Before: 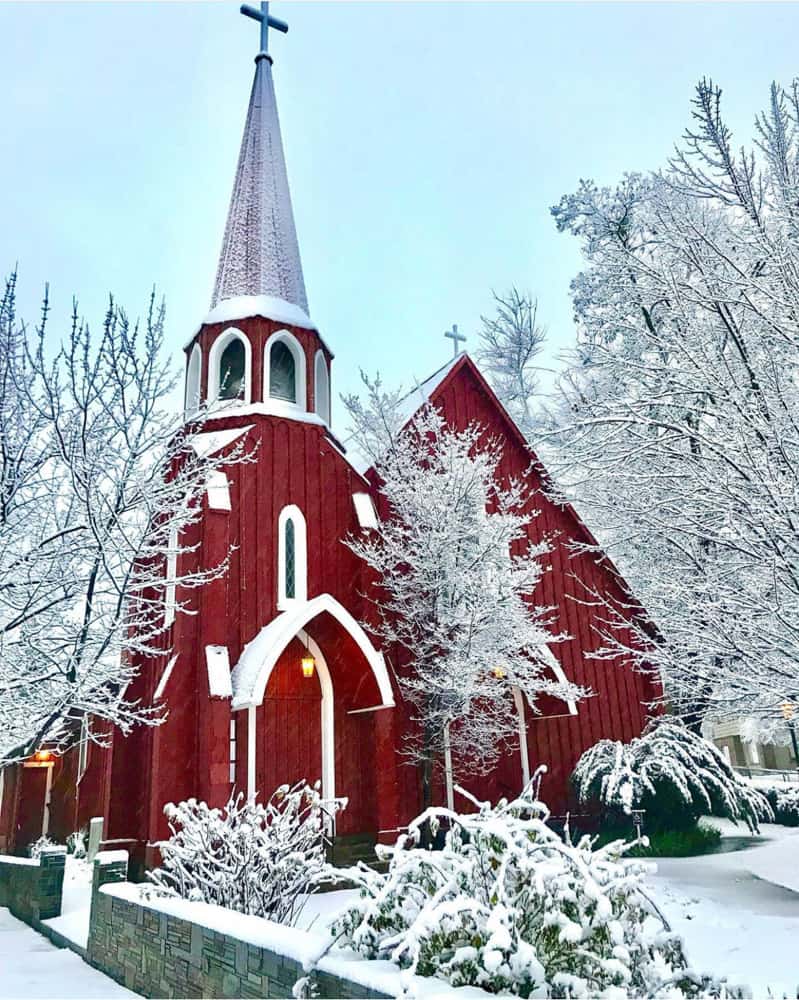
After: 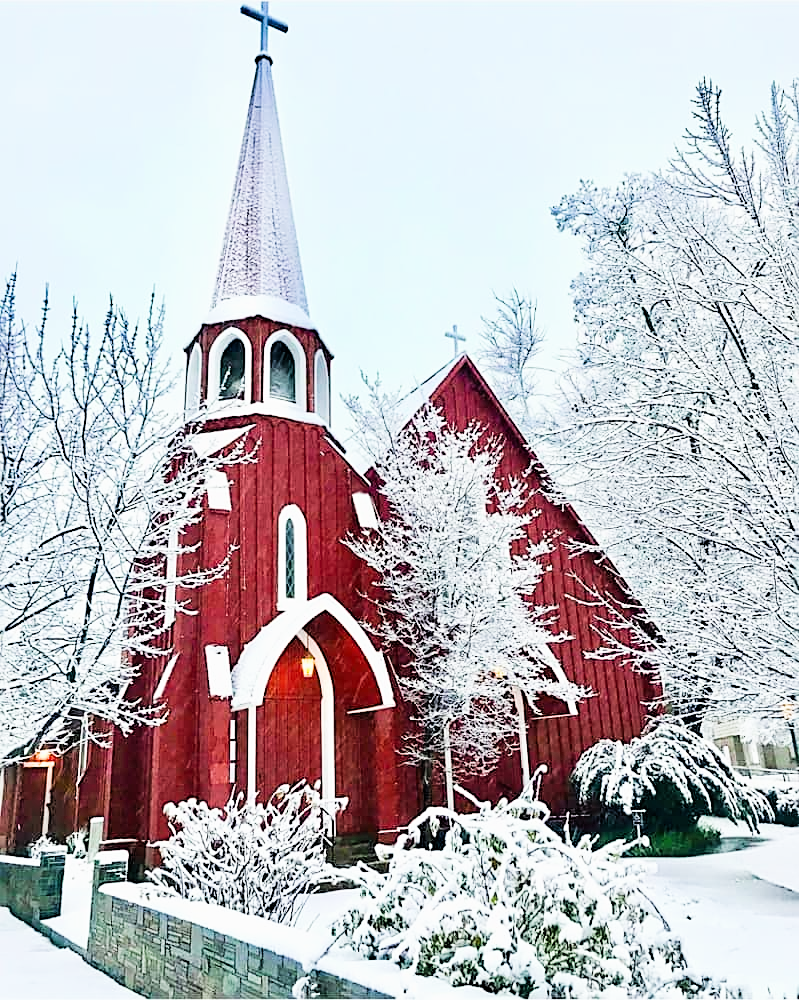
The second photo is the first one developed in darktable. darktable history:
filmic rgb: black relative exposure -5 EV, hardness 2.88, contrast 1.3, highlights saturation mix -30%
exposure: exposure 1.089 EV, compensate highlight preservation false
sharpen: on, module defaults
